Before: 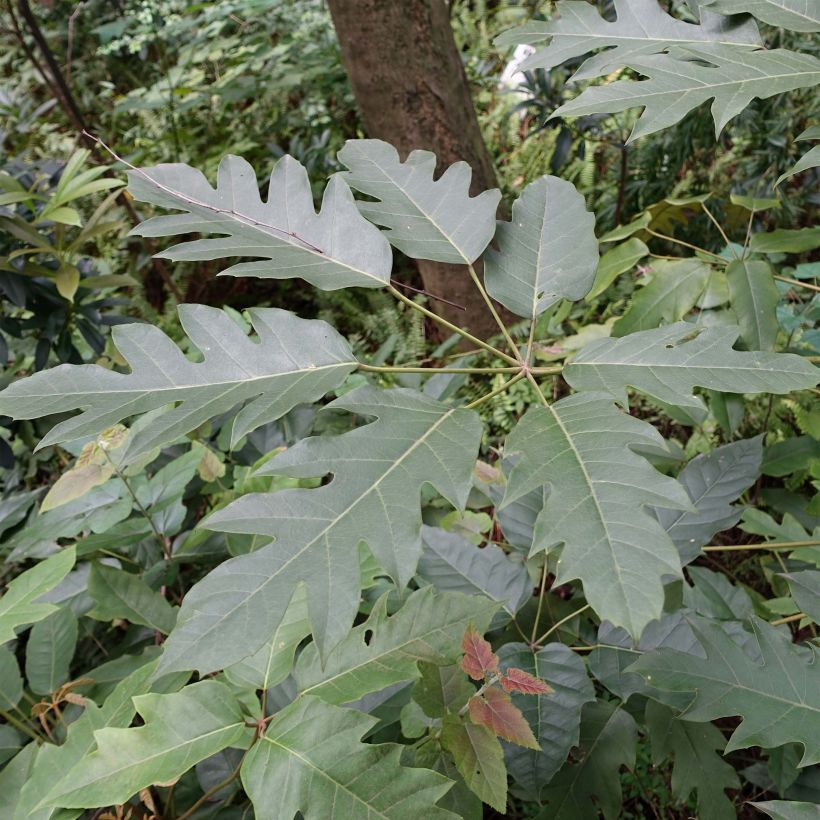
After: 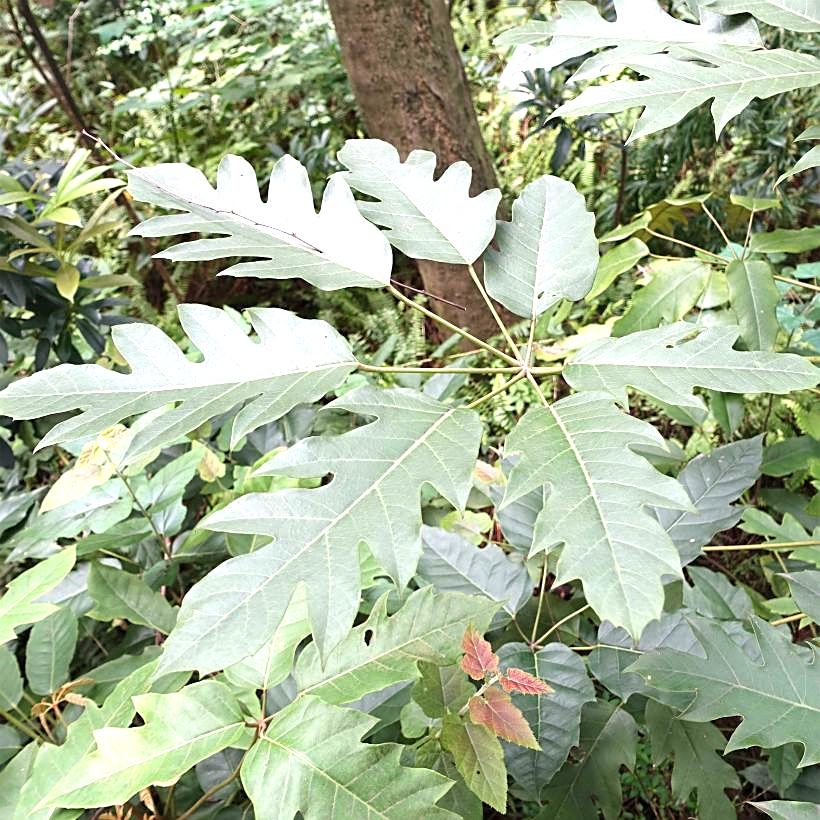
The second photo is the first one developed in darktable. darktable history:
exposure: black level correction 0, exposure 1.294 EV, compensate highlight preservation false
sharpen: amount 0.495
